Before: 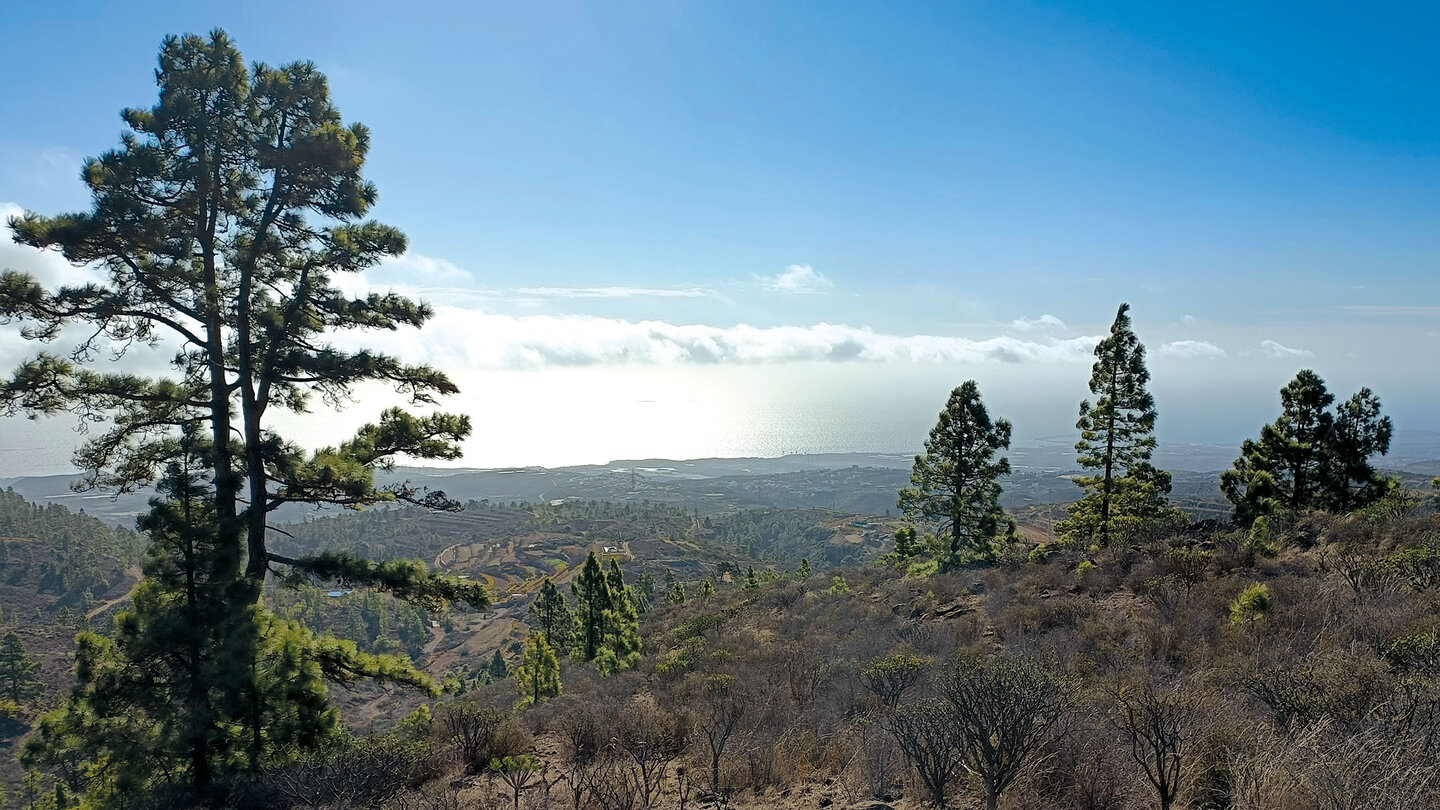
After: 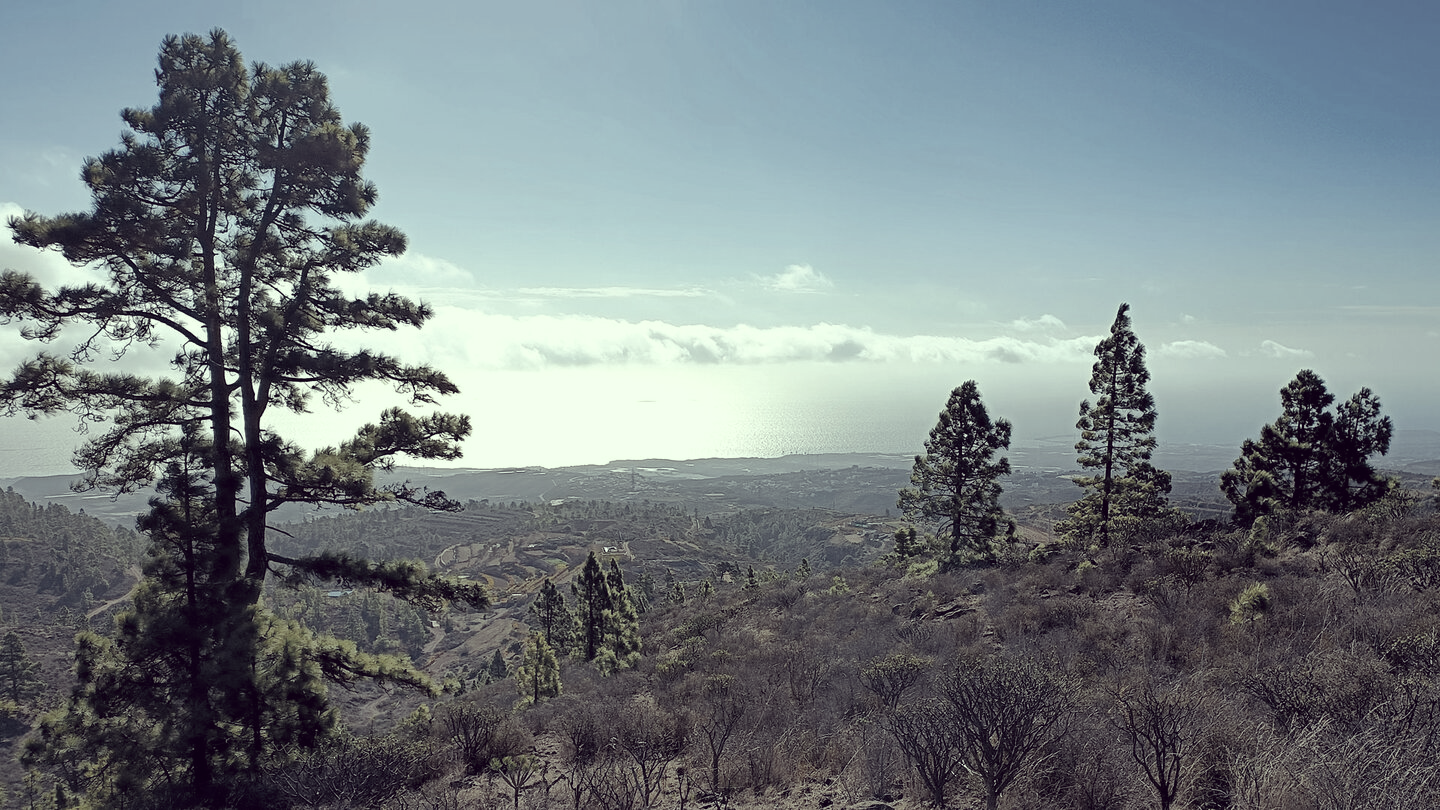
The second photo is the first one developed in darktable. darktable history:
color correction: highlights a* -20.78, highlights b* 20.99, shadows a* 19.33, shadows b* -20.95, saturation 0.409
